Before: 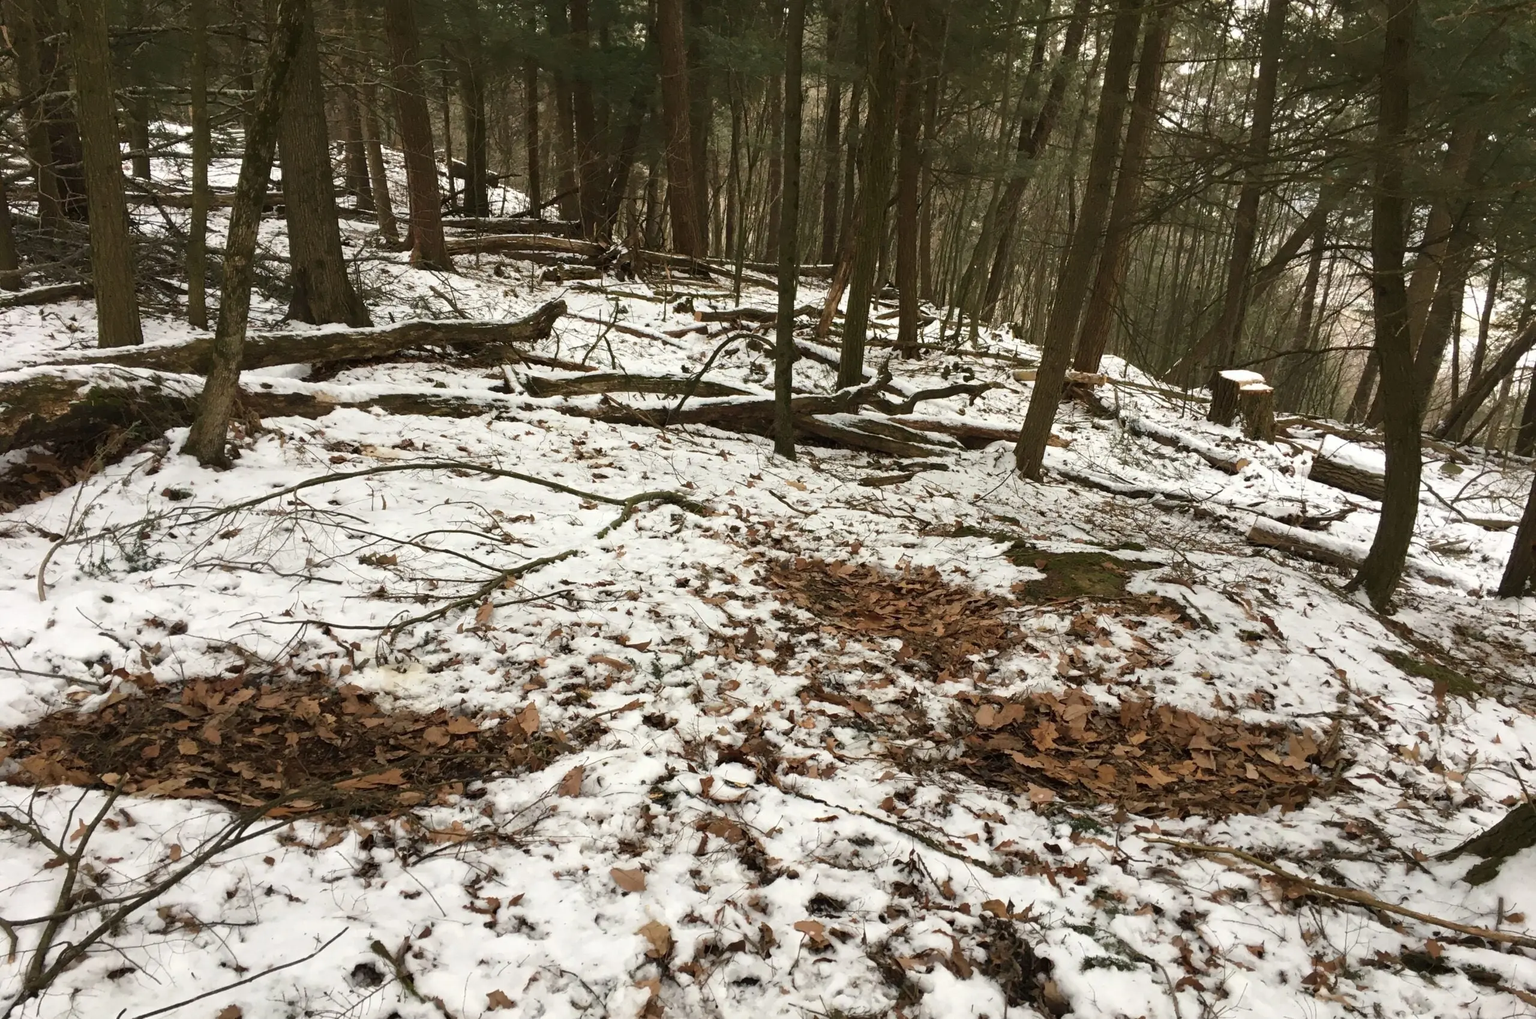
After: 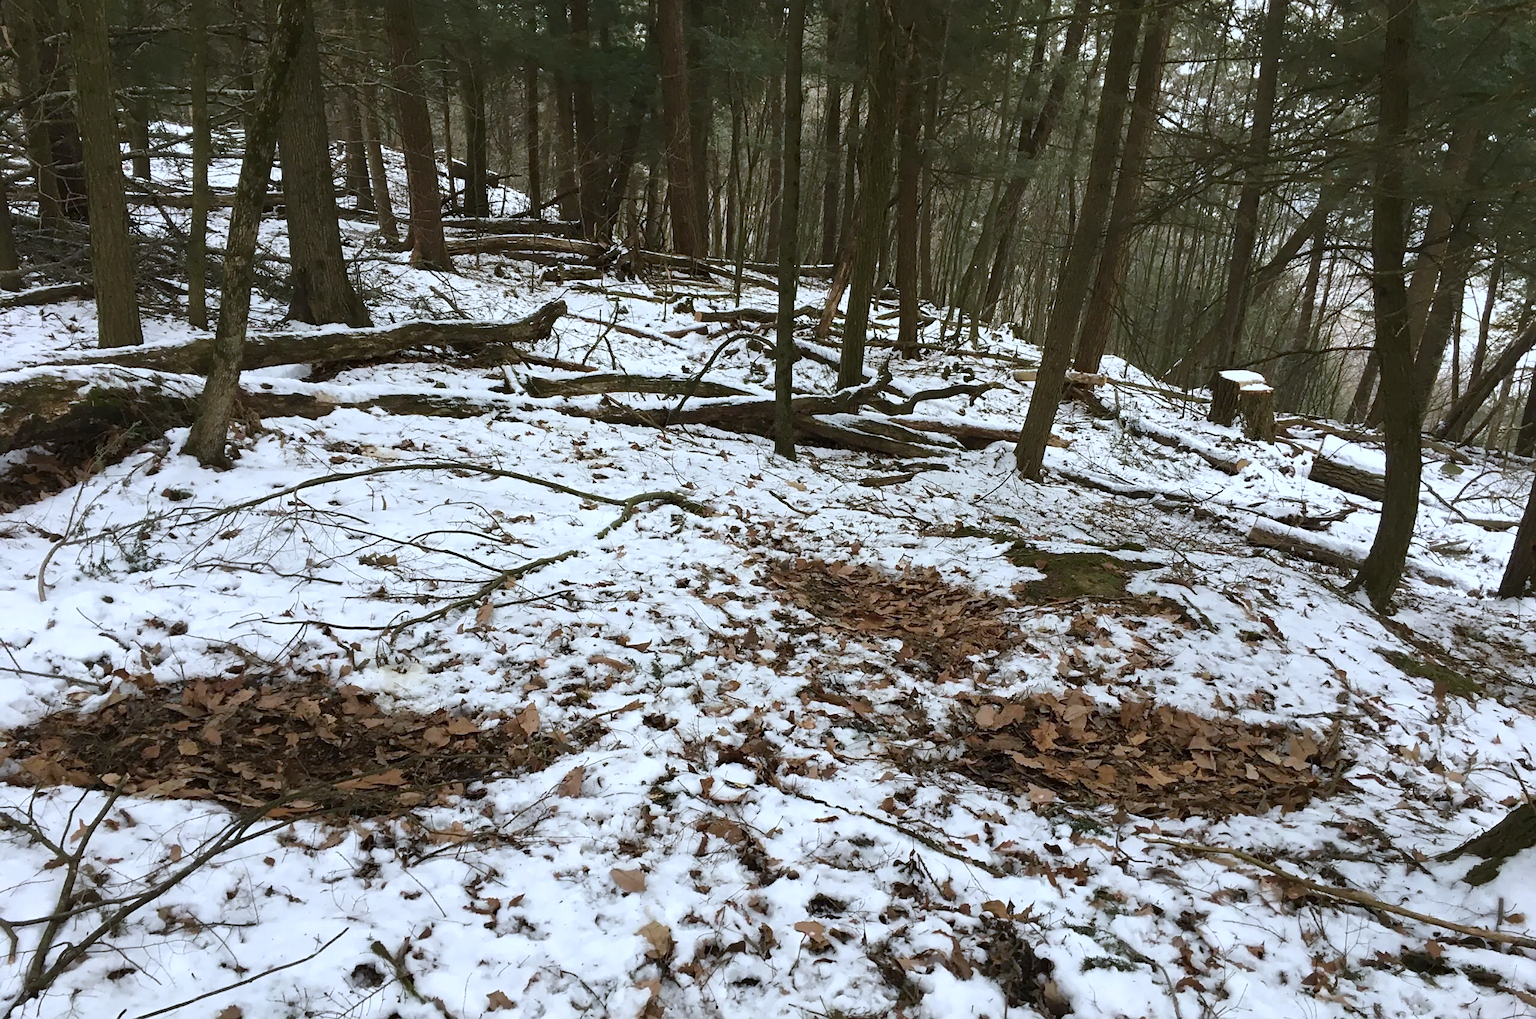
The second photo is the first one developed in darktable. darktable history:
sharpen: radius 1.458, amount 0.398, threshold 1.271
white balance: red 0.926, green 1.003, blue 1.133
